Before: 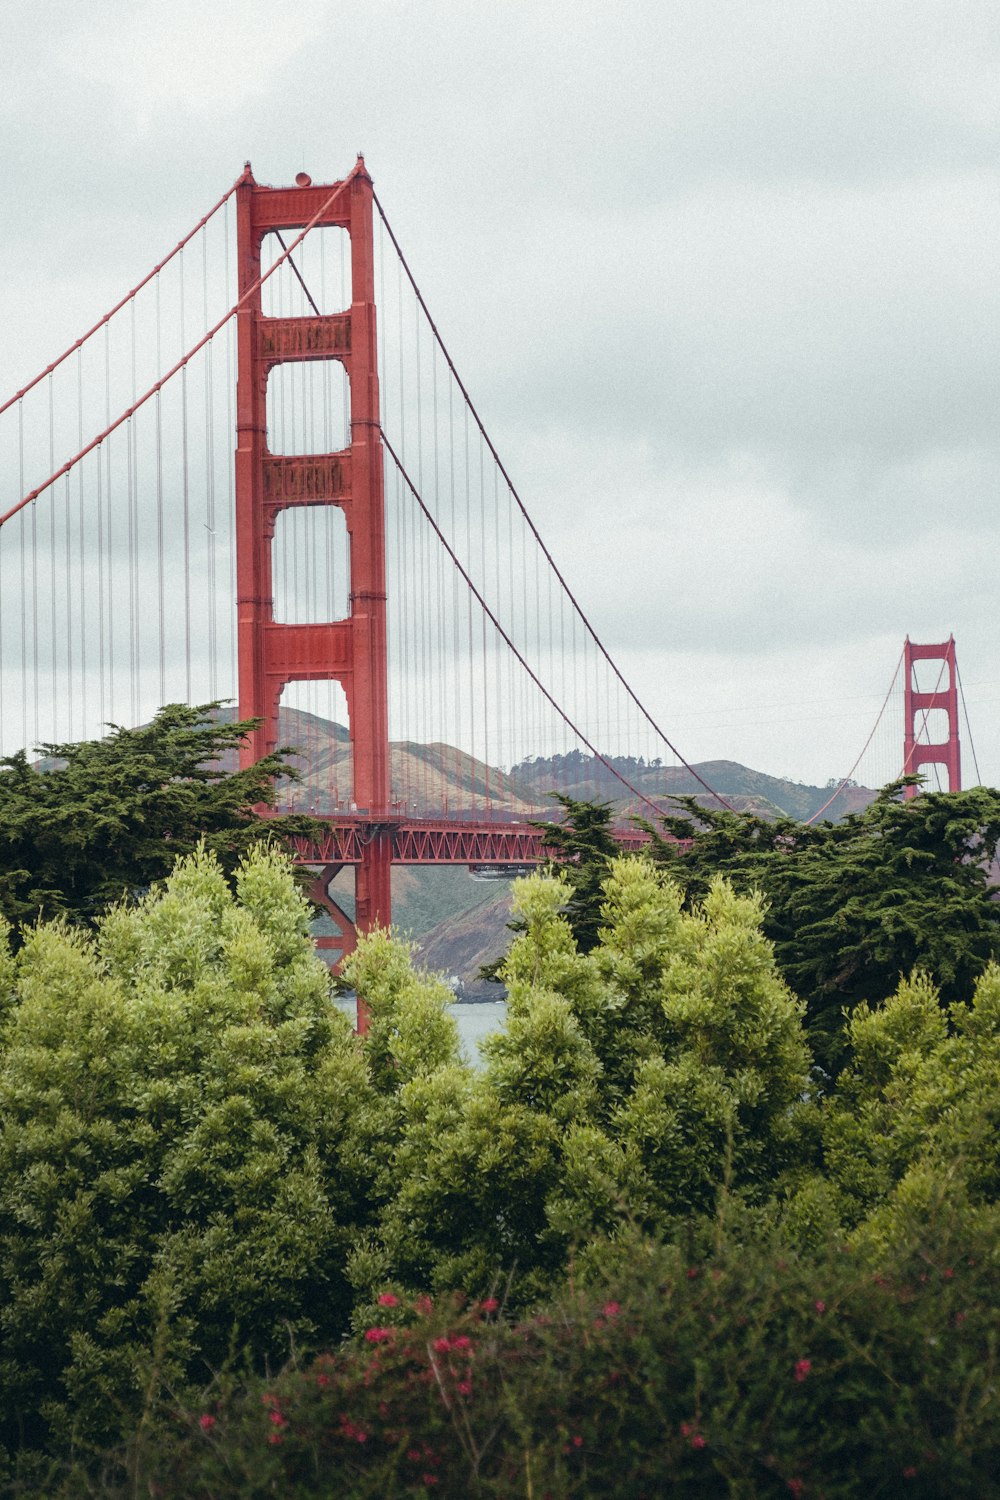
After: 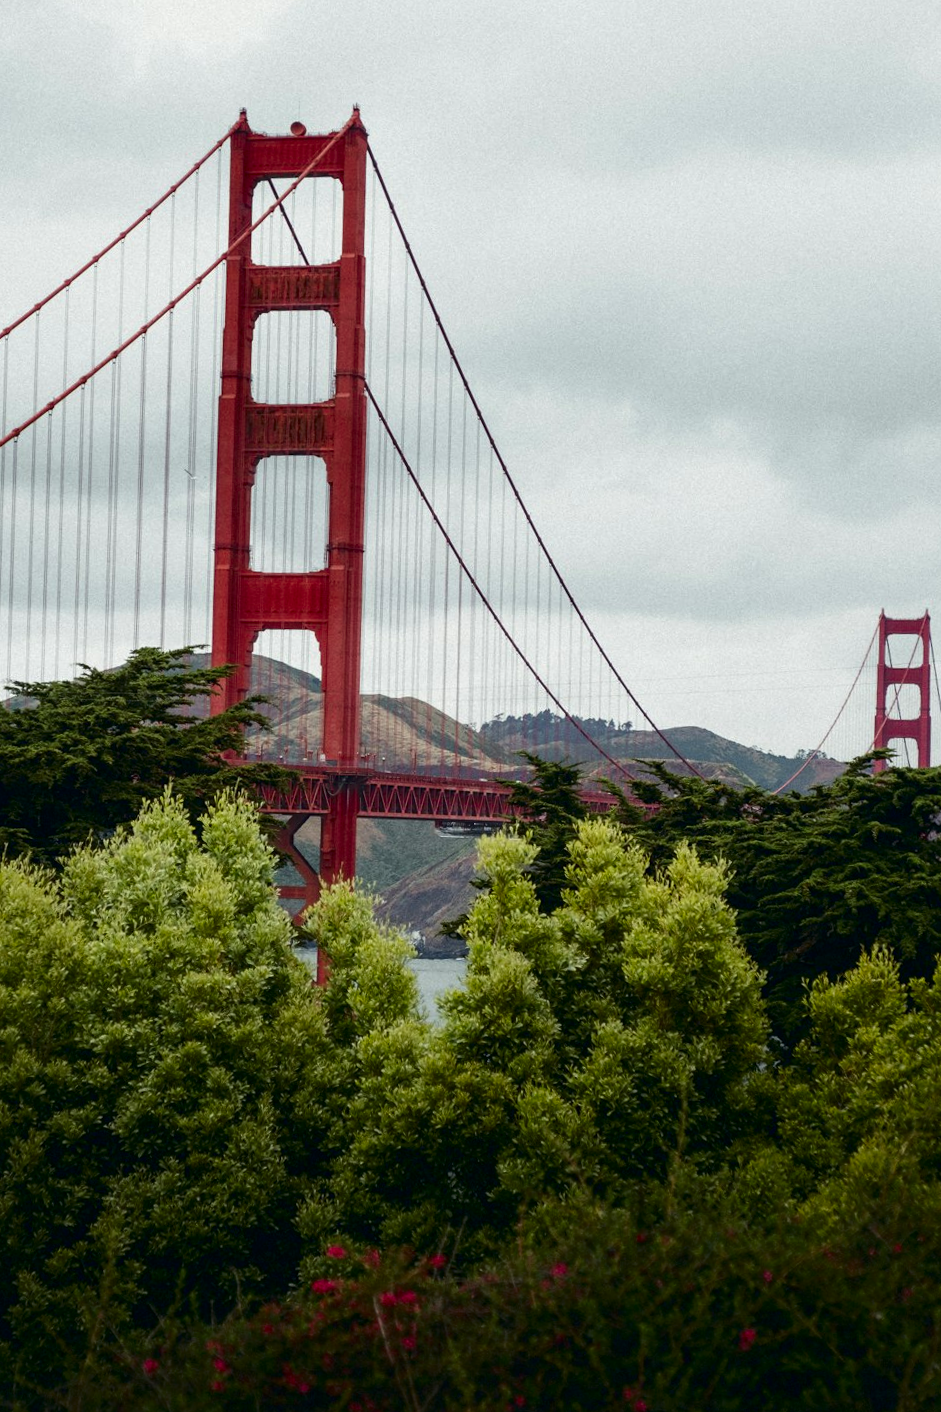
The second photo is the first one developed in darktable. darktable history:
crop and rotate: angle -2.39°
contrast brightness saturation: contrast 0.103, brightness -0.261, saturation 0.143
